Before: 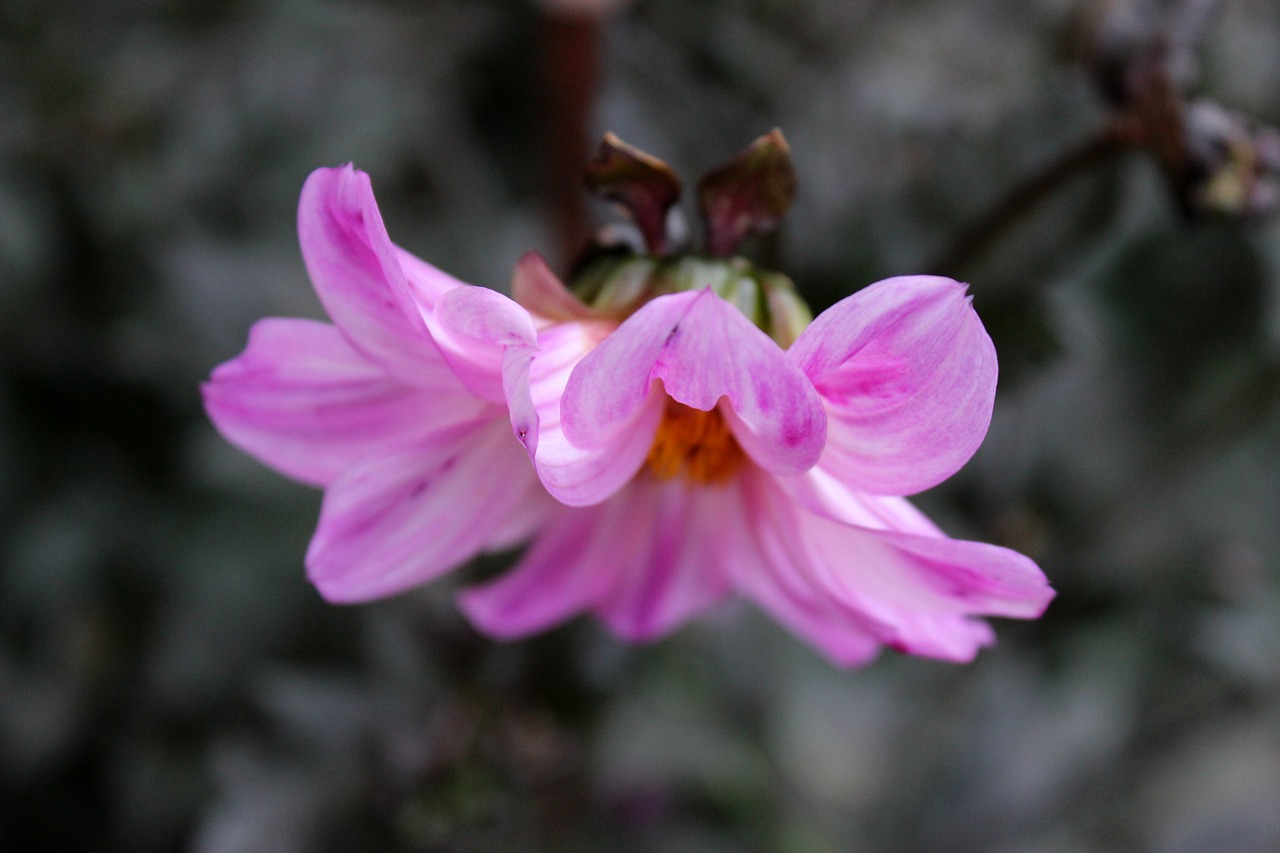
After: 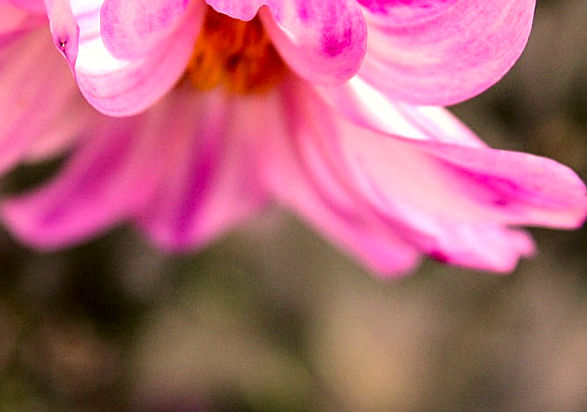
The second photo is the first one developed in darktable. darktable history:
sharpen: on, module defaults
color correction: highlights a* 17.94, highlights b* 35.39, shadows a* 1.48, shadows b* 6.42, saturation 1.01
local contrast: on, module defaults
exposure: black level correction 0, exposure 0.7 EV, compensate exposure bias true, compensate highlight preservation false
crop: left 35.976%, top 45.819%, right 18.162%, bottom 5.807%
